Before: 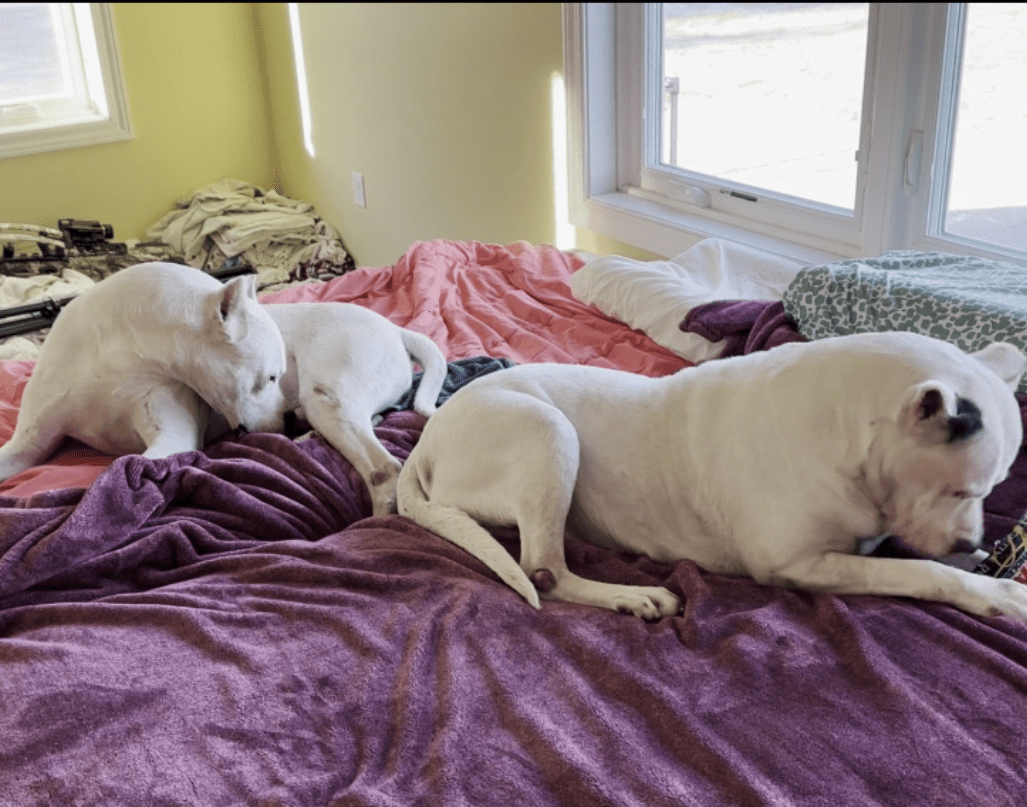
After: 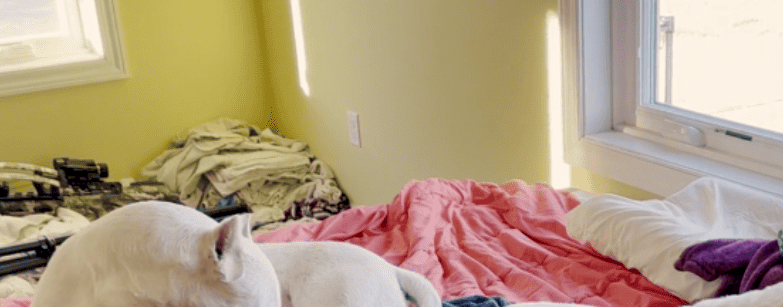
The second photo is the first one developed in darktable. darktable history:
color balance rgb: shadows lift › chroma 3%, shadows lift › hue 240.84°, highlights gain › chroma 3%, highlights gain › hue 73.2°, global offset › luminance -0.5%, perceptual saturation grading › global saturation 20%, perceptual saturation grading › highlights -25%, perceptual saturation grading › shadows 50%, global vibrance 25.26%
crop: left 0.579%, top 7.627%, right 23.167%, bottom 54.275%
